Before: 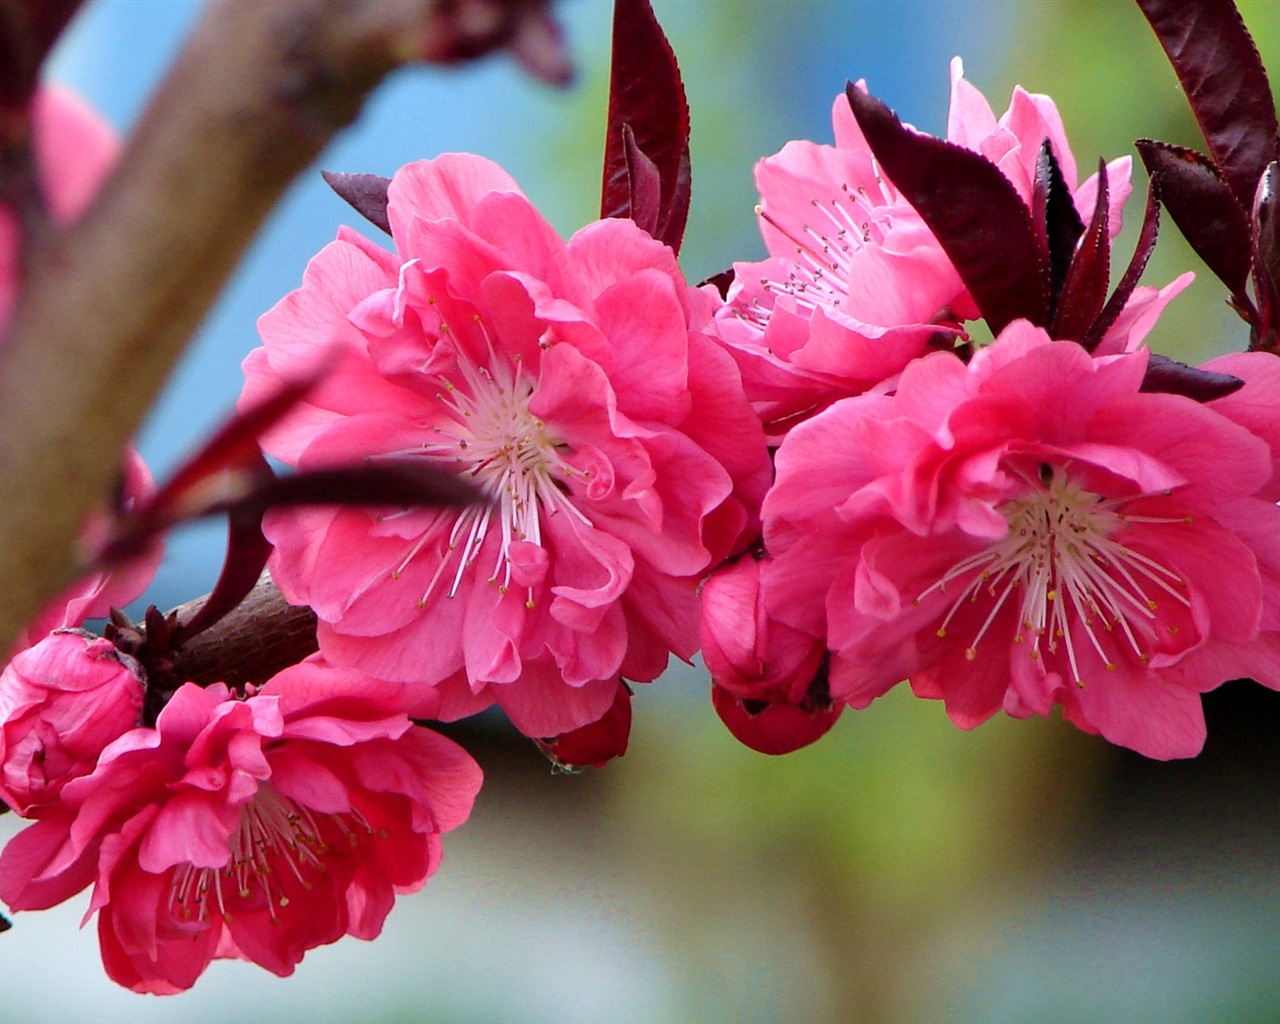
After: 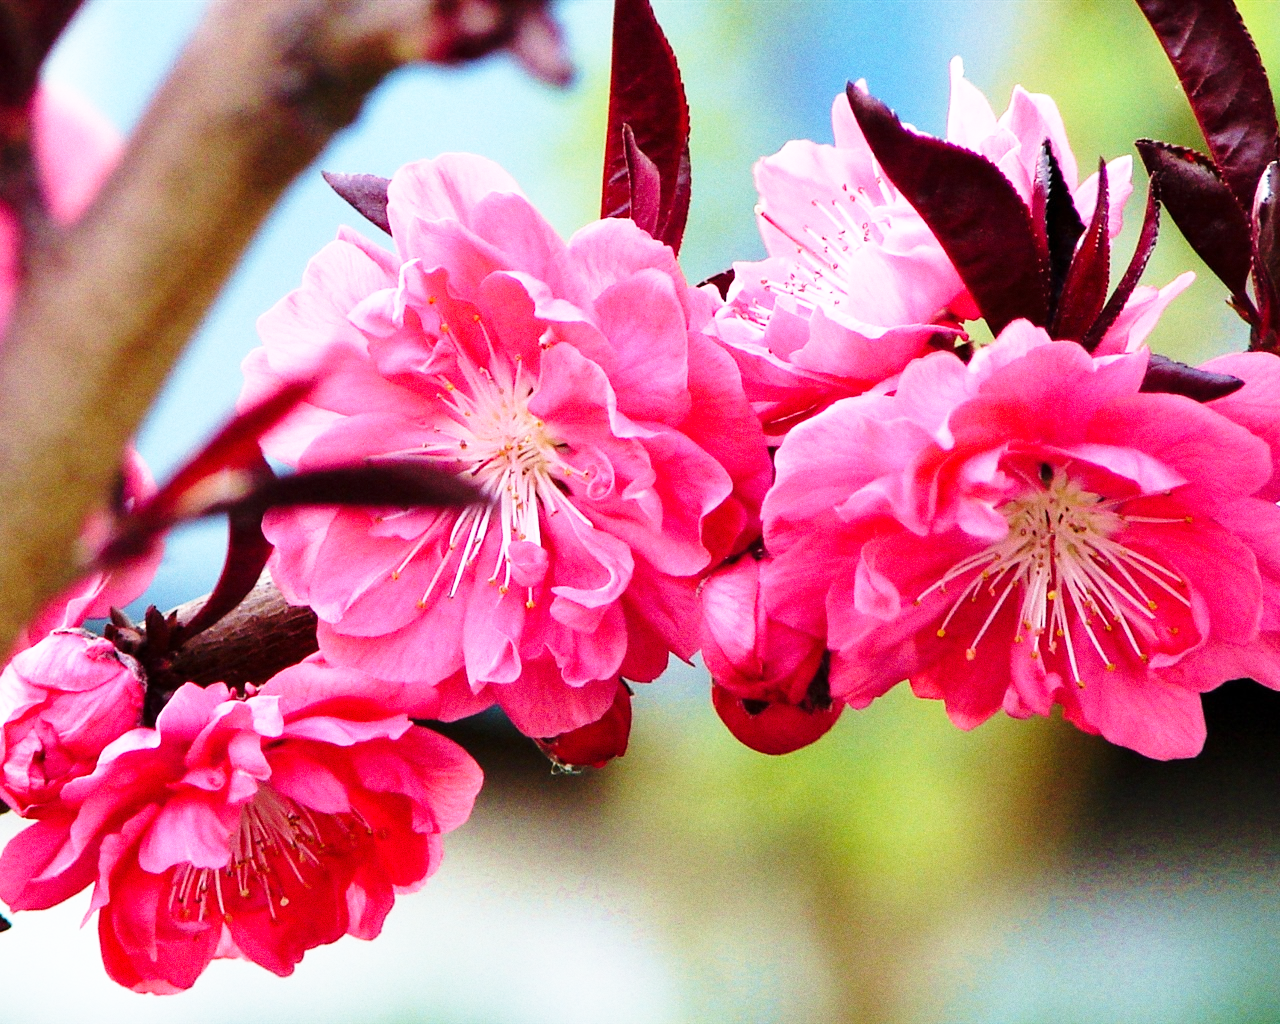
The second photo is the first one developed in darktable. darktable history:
contrast brightness saturation: saturation -0.05
grain: coarseness 0.09 ISO
base curve: curves: ch0 [(0, 0) (0.026, 0.03) (0.109, 0.232) (0.351, 0.748) (0.669, 0.968) (1, 1)], preserve colors none
